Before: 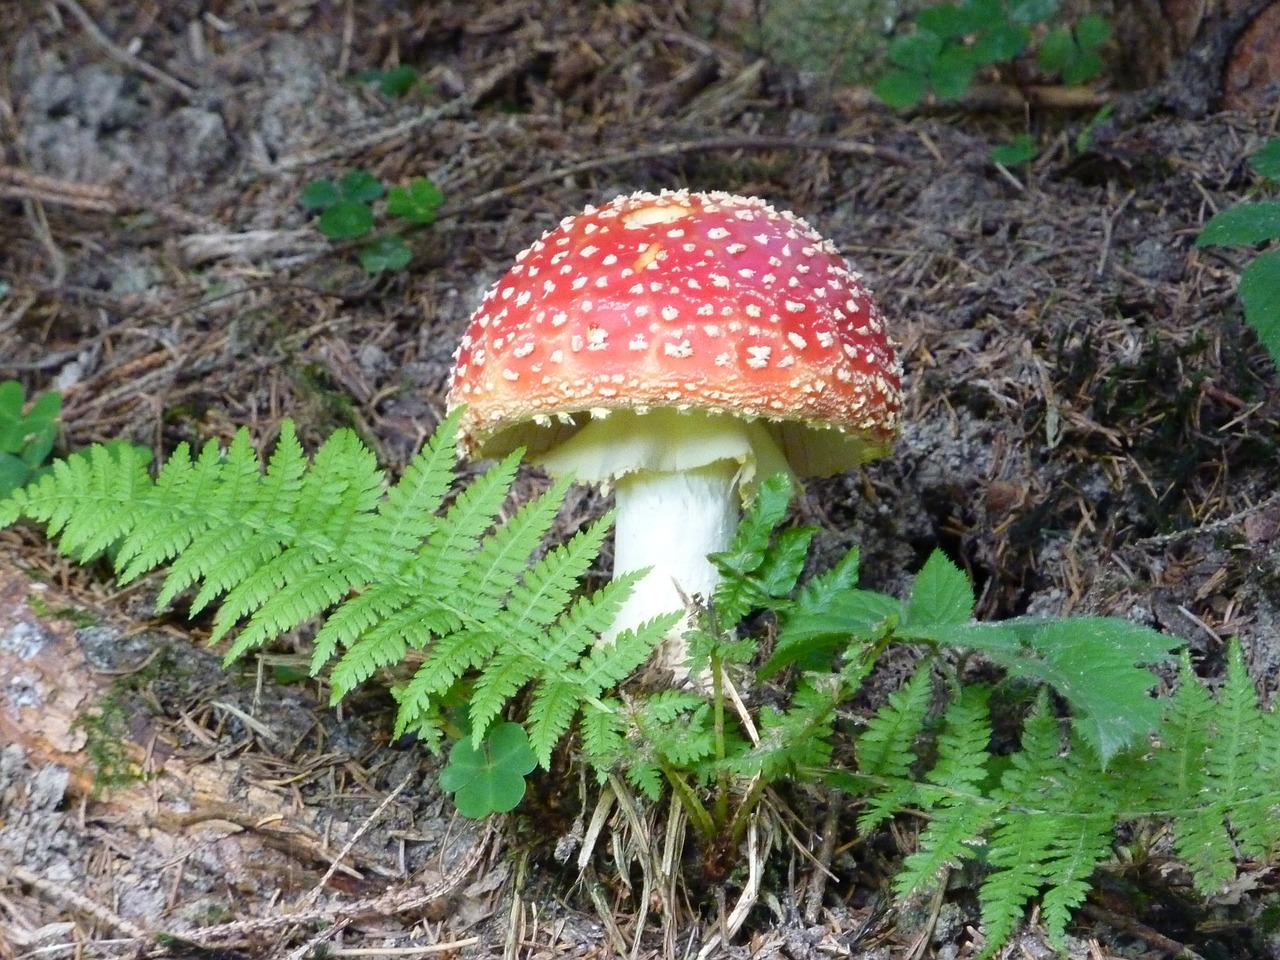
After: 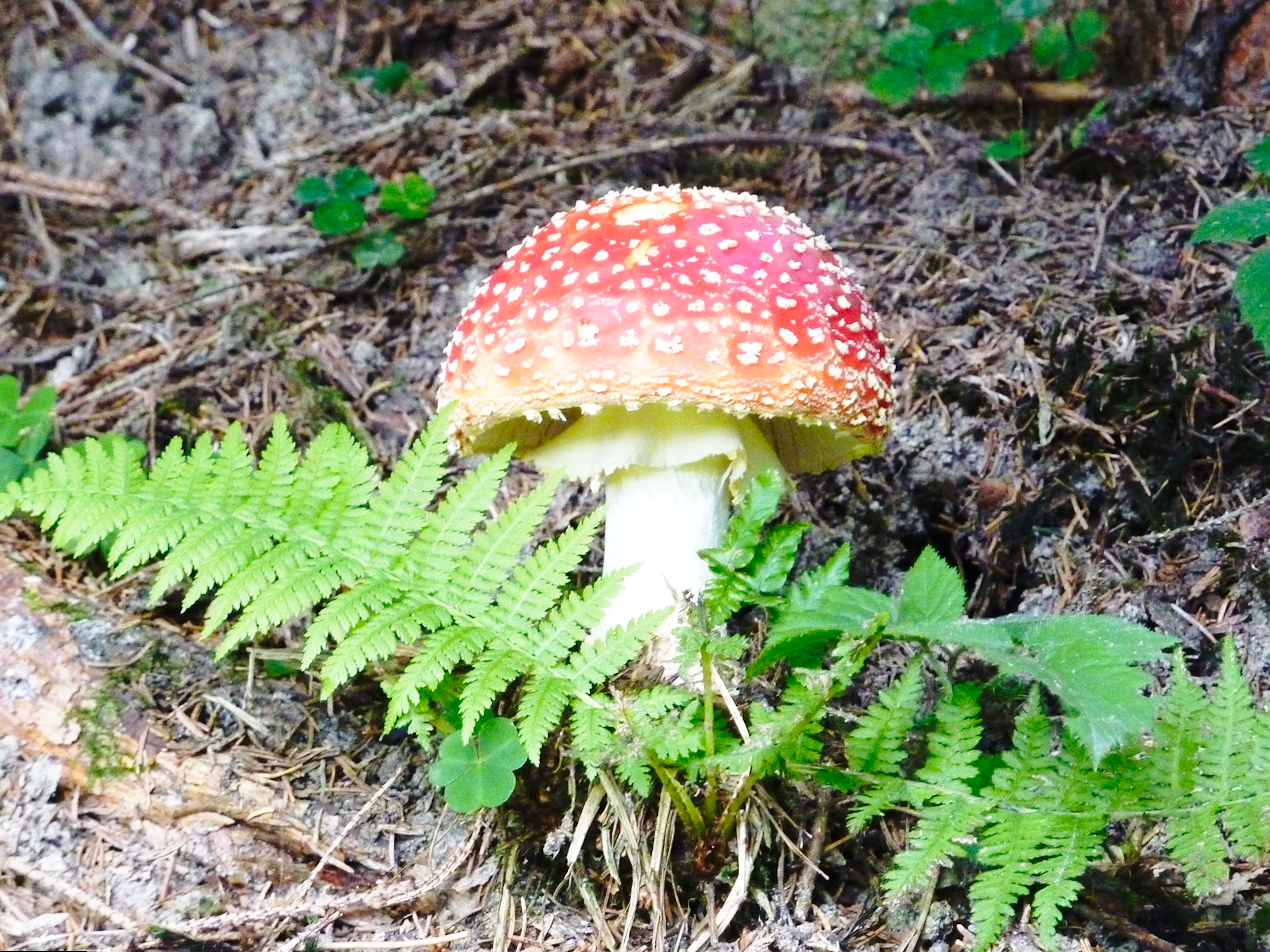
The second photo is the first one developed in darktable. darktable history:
rotate and perspective: rotation 0.192°, lens shift (horizontal) -0.015, crop left 0.005, crop right 0.996, crop top 0.006, crop bottom 0.99
base curve: curves: ch0 [(0, 0) (0.036, 0.037) (0.121, 0.228) (0.46, 0.76) (0.859, 0.983) (1, 1)], preserve colors none
